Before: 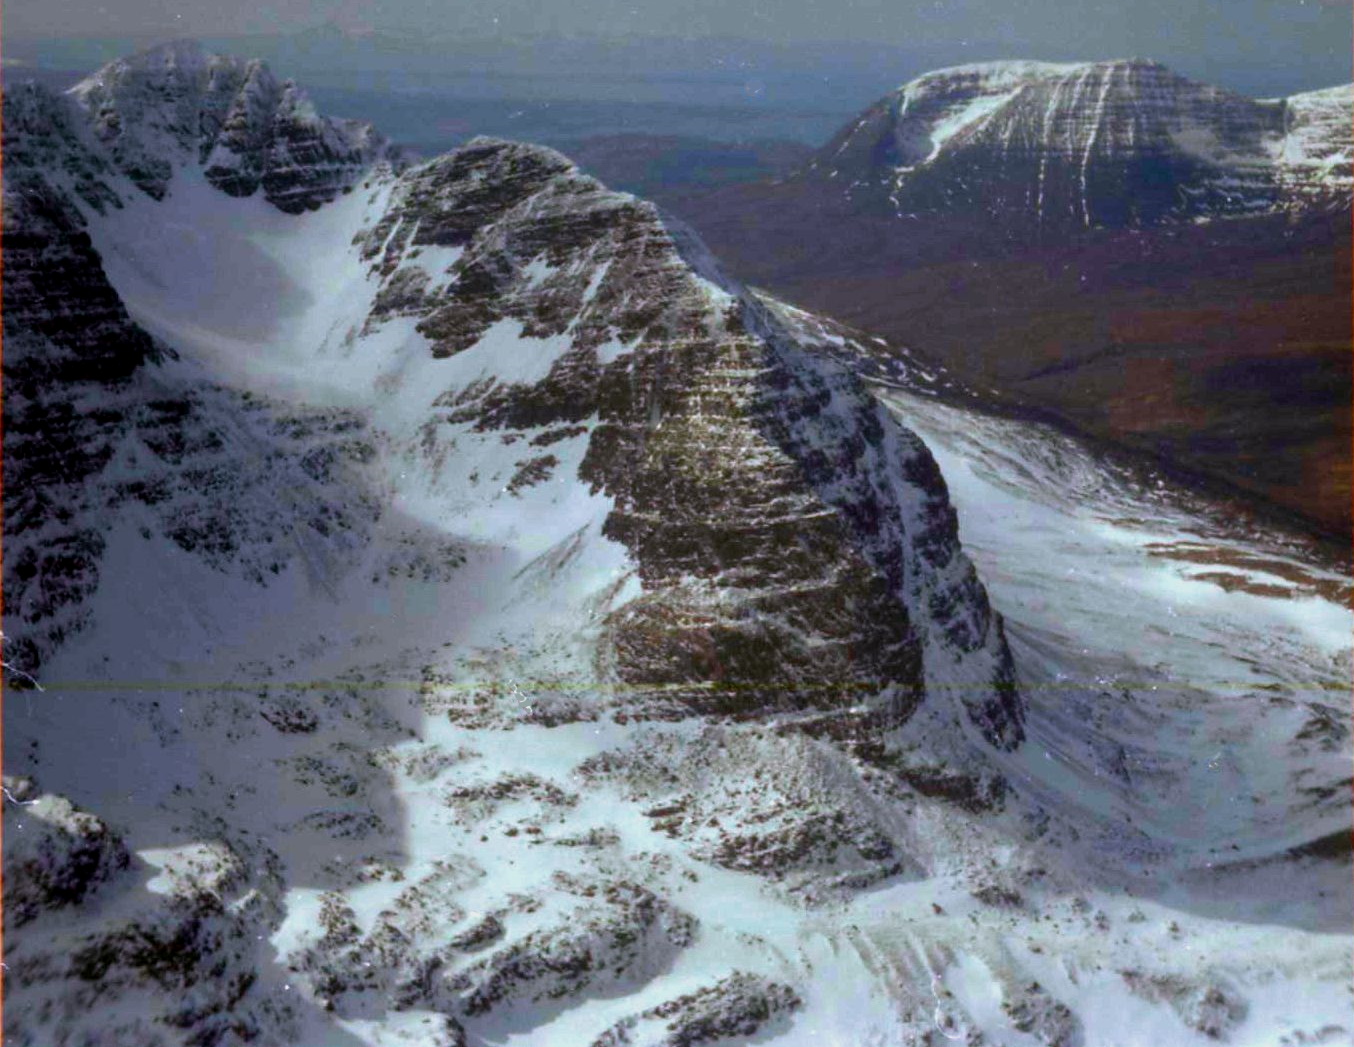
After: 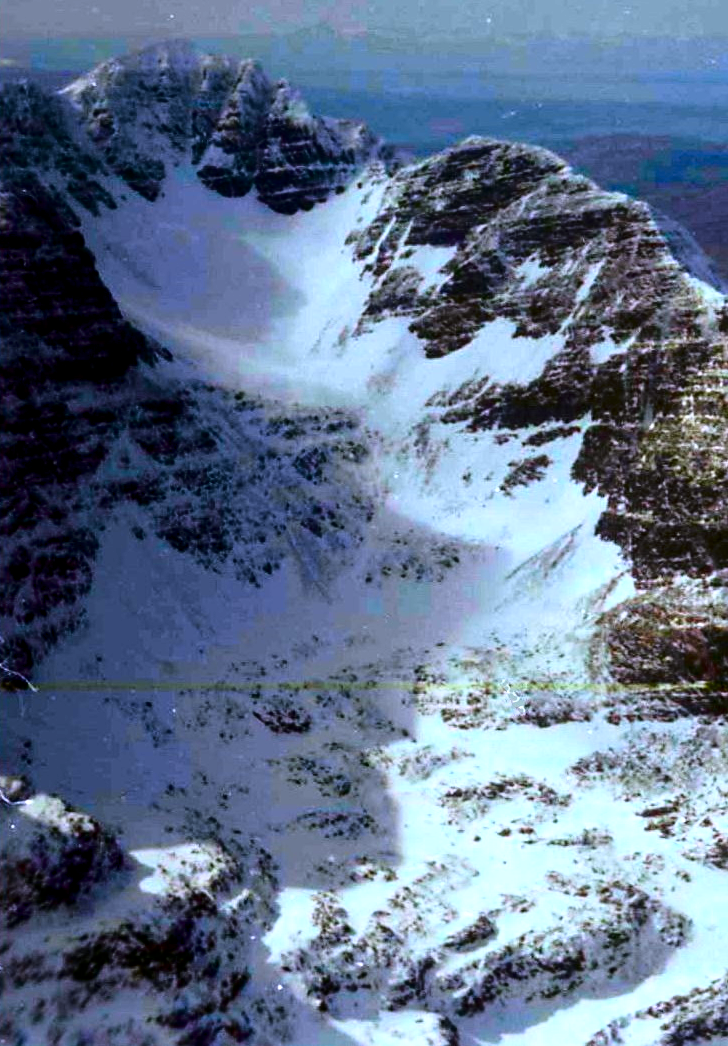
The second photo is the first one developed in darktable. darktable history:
crop: left 0.587%, right 45.588%, bottom 0.086%
white balance: red 0.967, blue 1.049
levels: levels [0, 0.474, 0.947]
sharpen: amount 0.2
base curve: curves: ch0 [(0, 0) (0.028, 0.03) (0.121, 0.232) (0.46, 0.748) (0.859, 0.968) (1, 1)]
contrast brightness saturation: brightness -0.25, saturation 0.2
